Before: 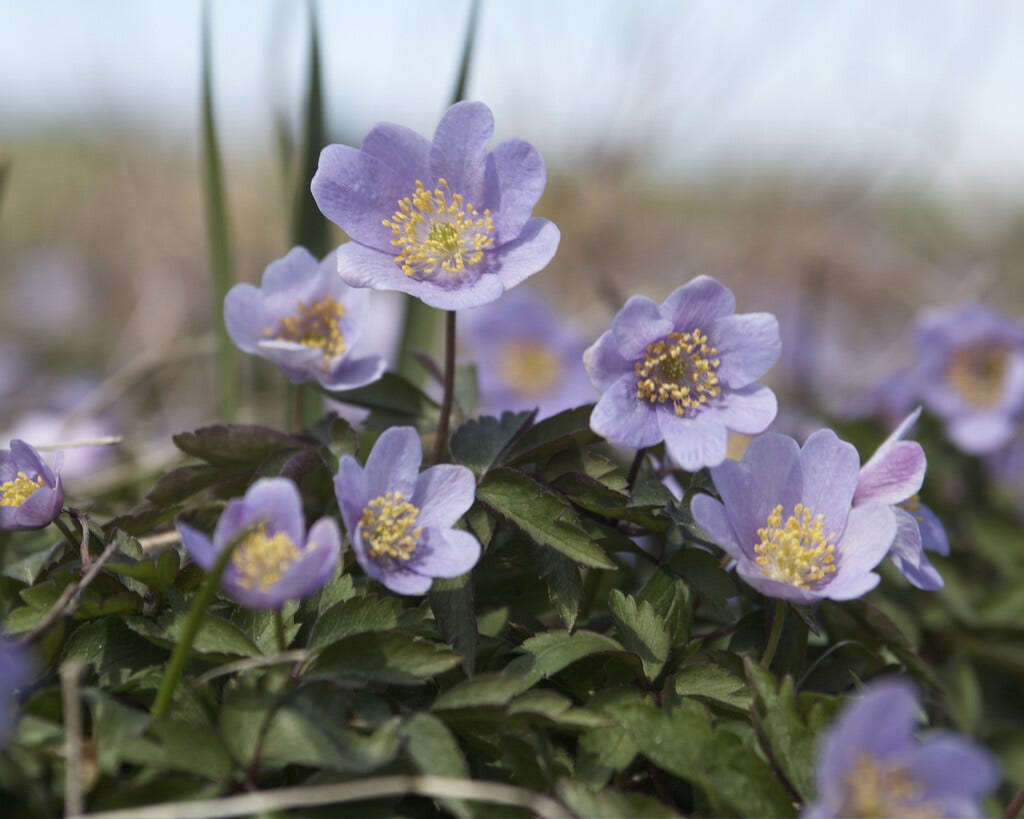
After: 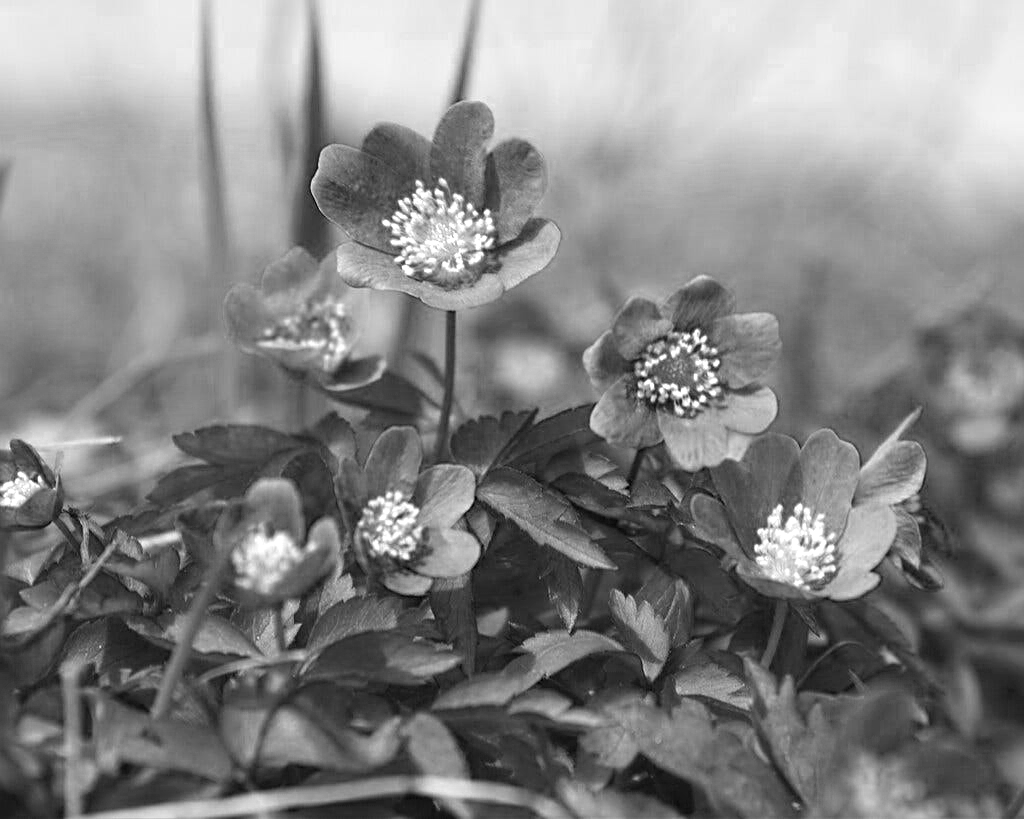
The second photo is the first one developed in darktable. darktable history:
color calibration: output R [1.422, -0.35, -0.252, 0], output G [-0.238, 1.259, -0.084, 0], output B [-0.081, -0.196, 1.58, 0], output brightness [0.49, 0.671, -0.57, 0], illuminant same as pipeline (D50), adaptation none (bypass), saturation algorithm version 1 (2020)
monochrome: on, module defaults
sharpen: on, module defaults
